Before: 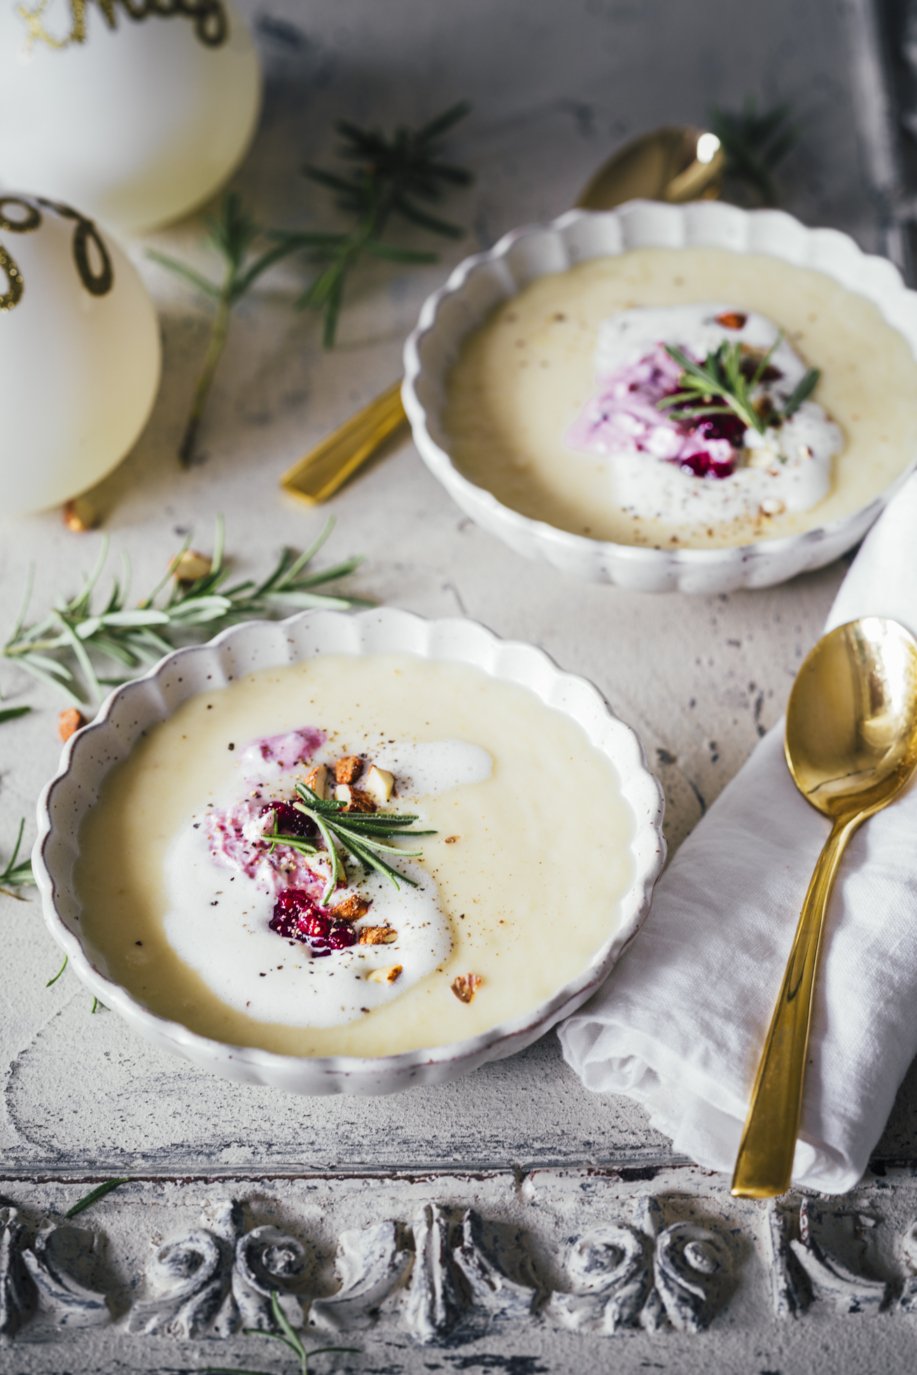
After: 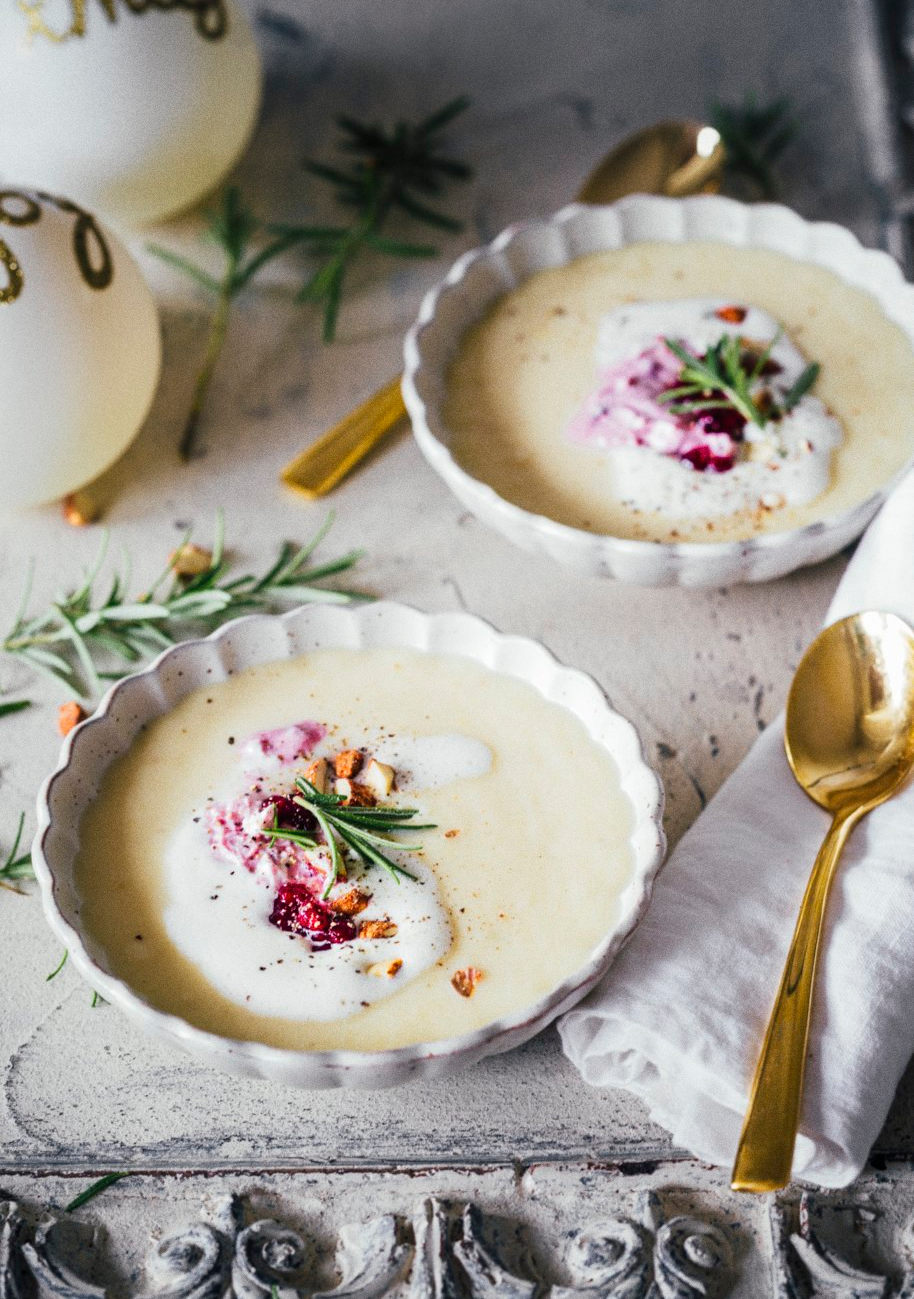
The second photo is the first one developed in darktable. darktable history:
exposure: compensate highlight preservation false
sharpen: radius 2.883, amount 0.868, threshold 47.523
crop: top 0.448%, right 0.264%, bottom 5.045%
grain: coarseness 0.09 ISO
